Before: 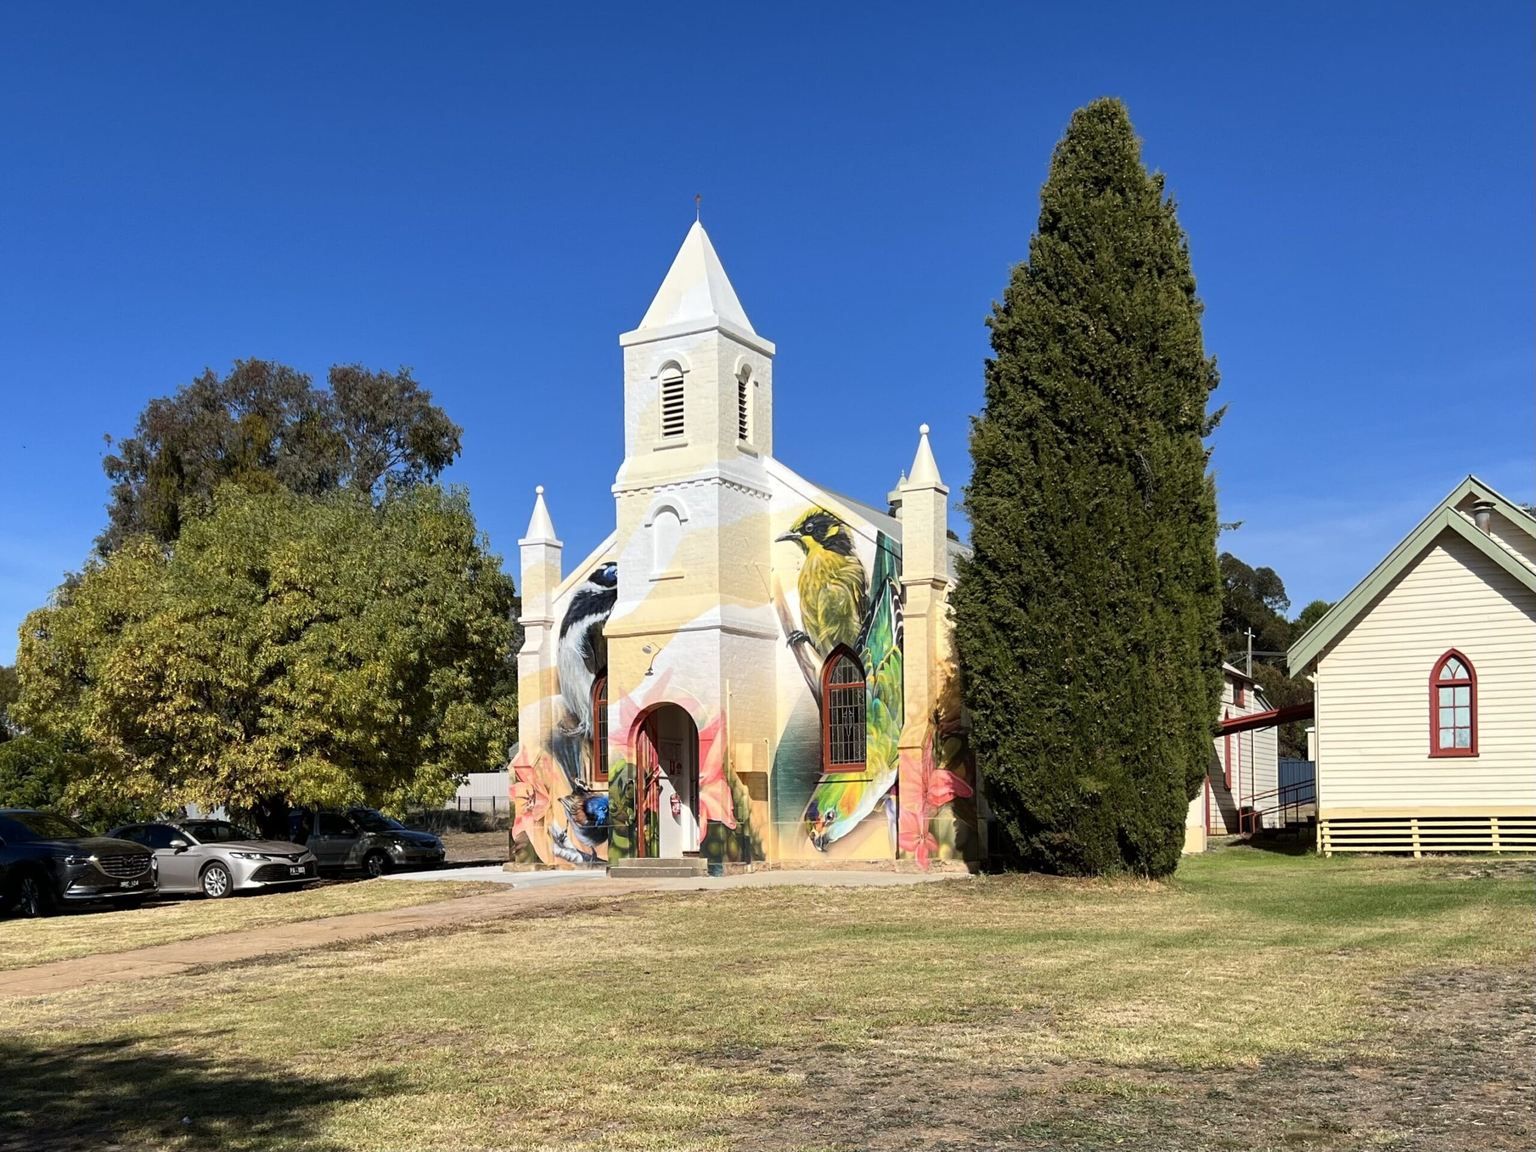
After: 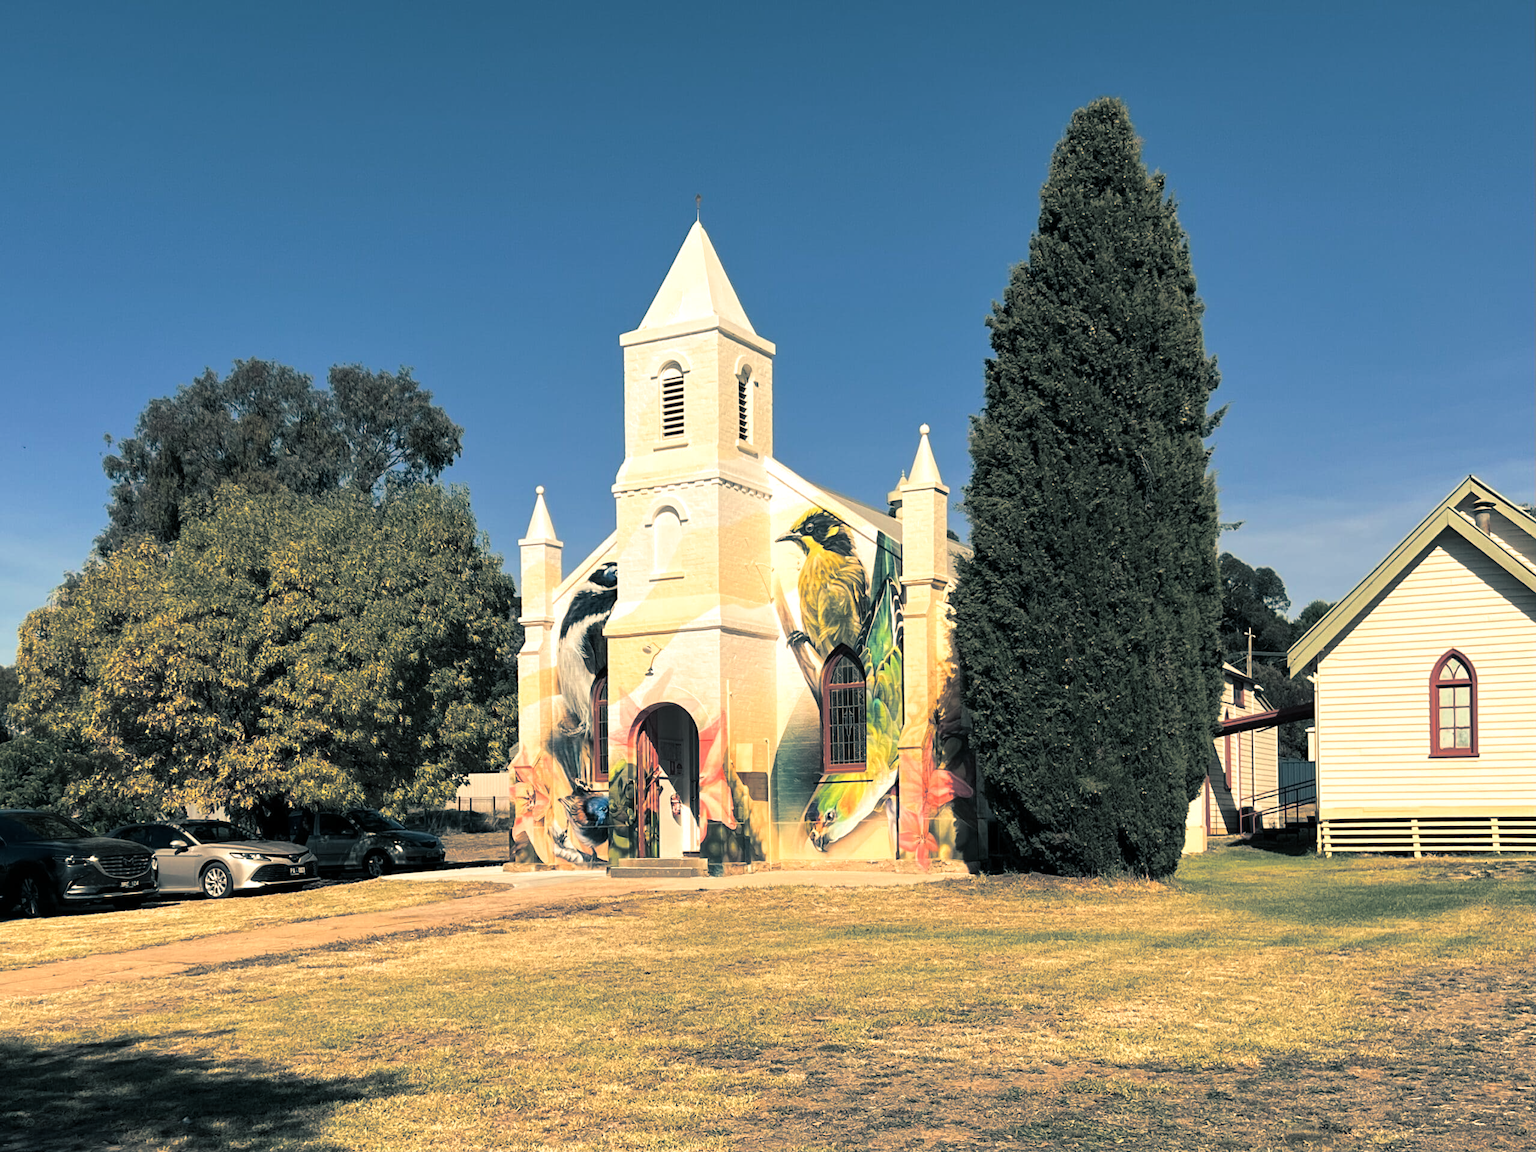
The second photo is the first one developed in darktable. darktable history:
split-toning: shadows › hue 205.2°, shadows › saturation 0.43, highlights › hue 54°, highlights › saturation 0.54
white balance: red 1.138, green 0.996, blue 0.812
exposure: exposure 0.2 EV, compensate highlight preservation false
